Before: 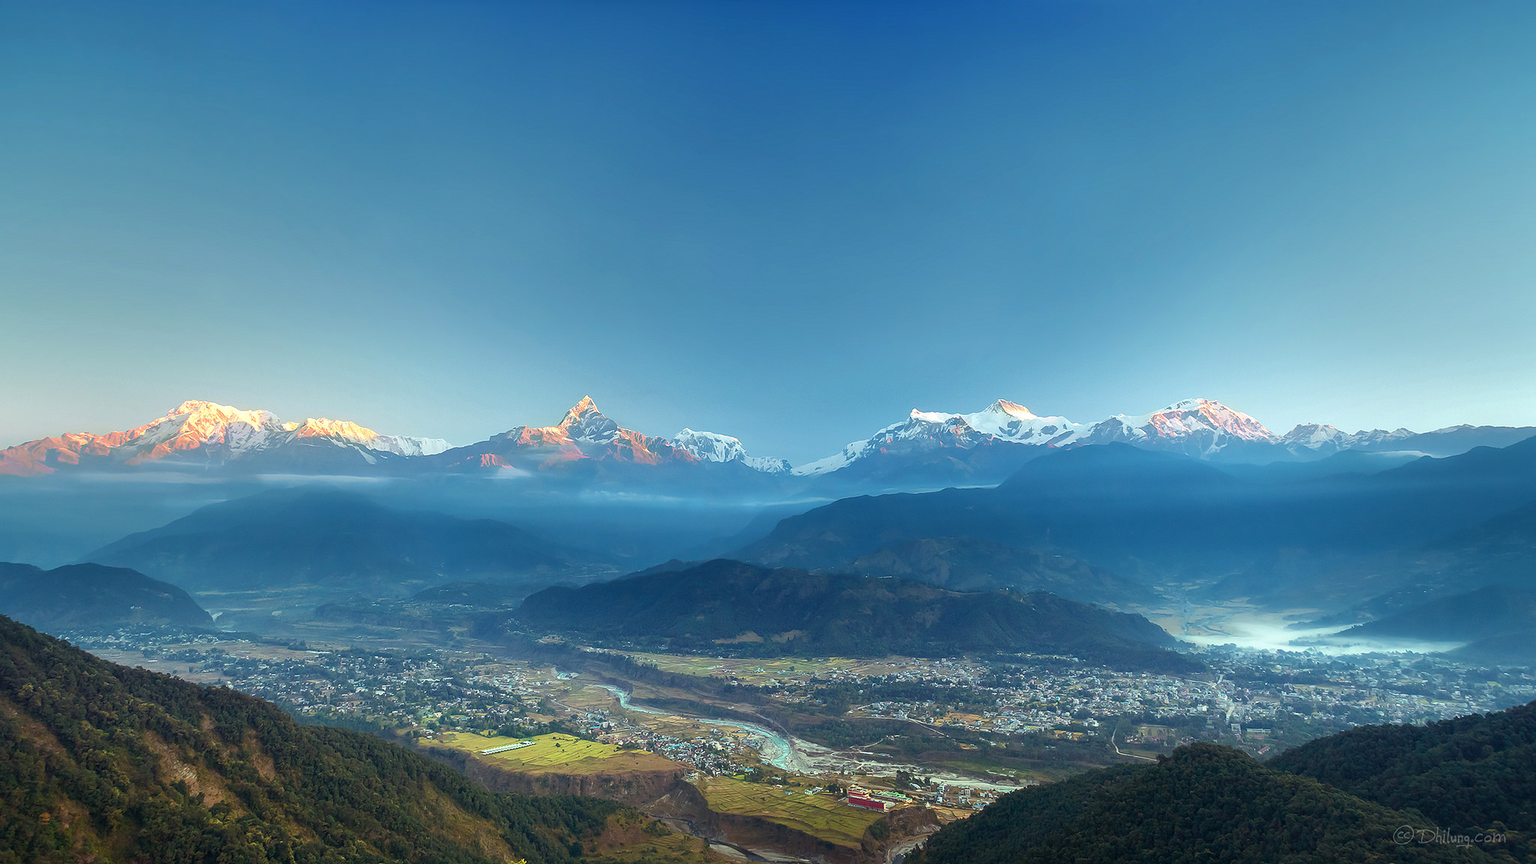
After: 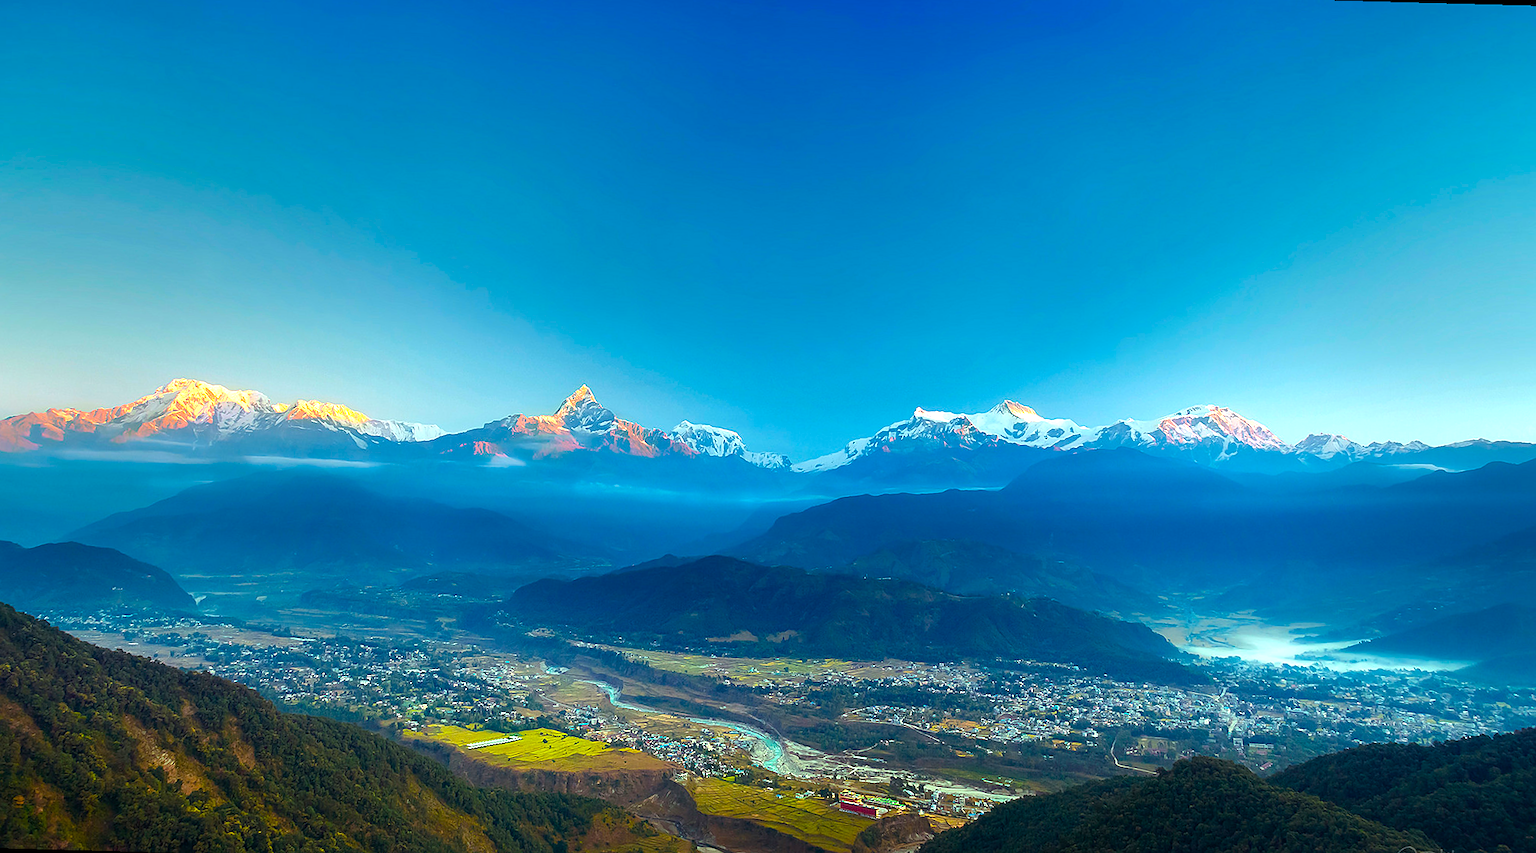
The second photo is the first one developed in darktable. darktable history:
sharpen: radius 1.559, amount 0.373, threshold 1.271
color balance rgb: linear chroma grading › global chroma 50%, perceptual saturation grading › global saturation 2.34%, global vibrance 6.64%, contrast 12.71%, saturation formula JzAzBz (2021)
rotate and perspective: rotation 1.57°, crop left 0.018, crop right 0.982, crop top 0.039, crop bottom 0.961
